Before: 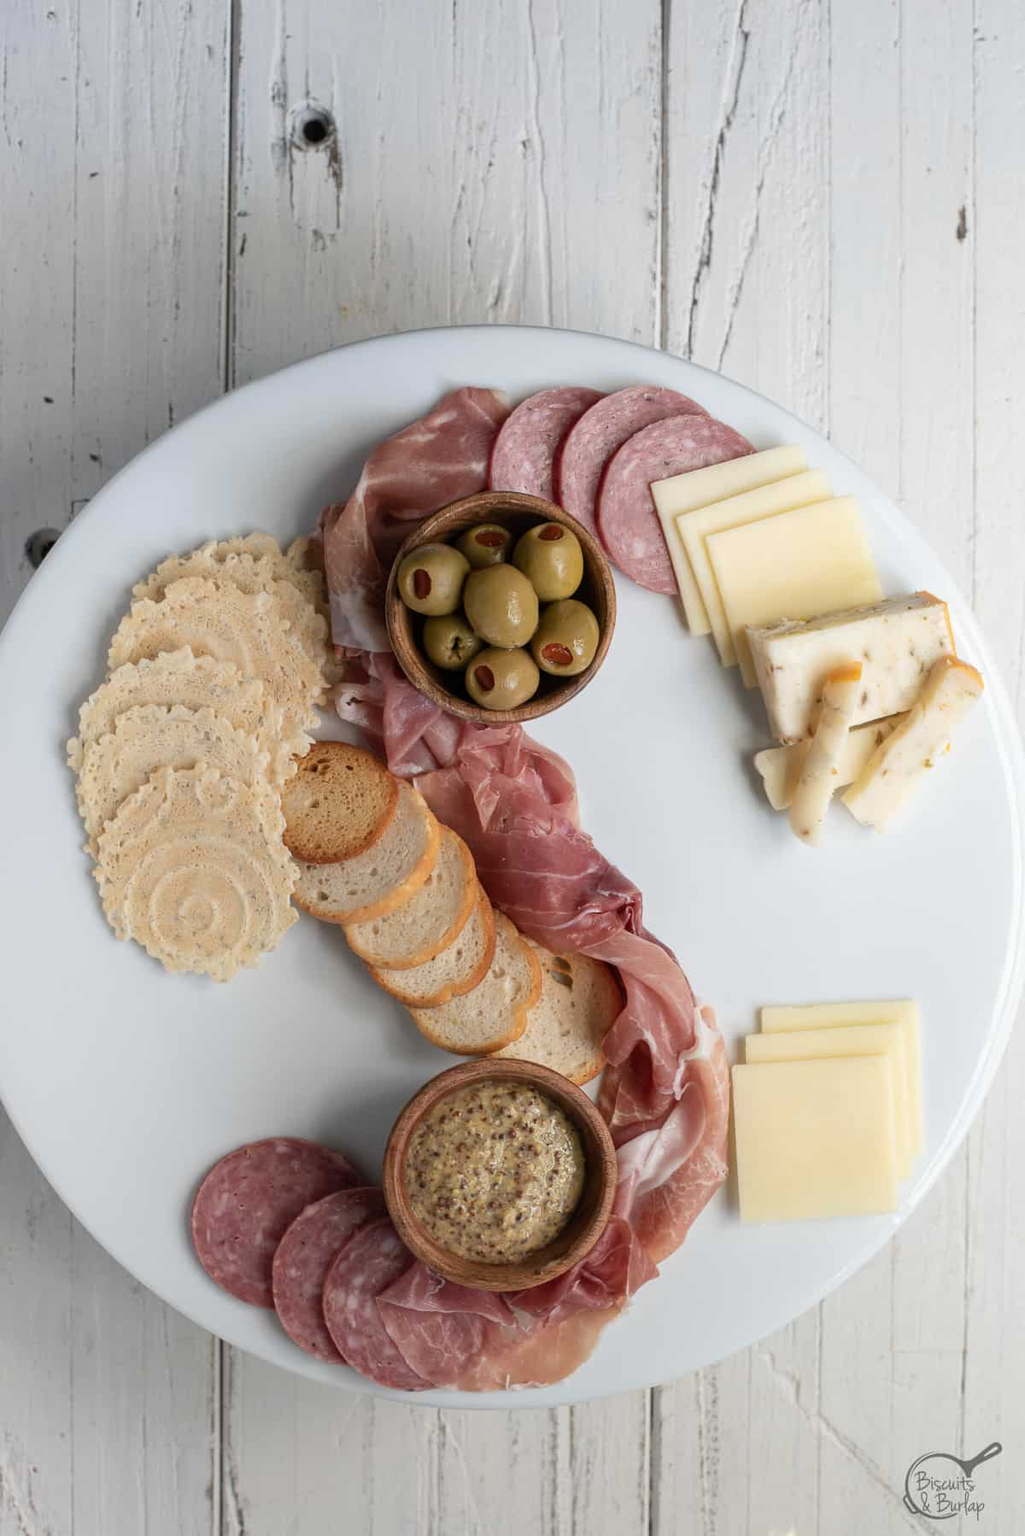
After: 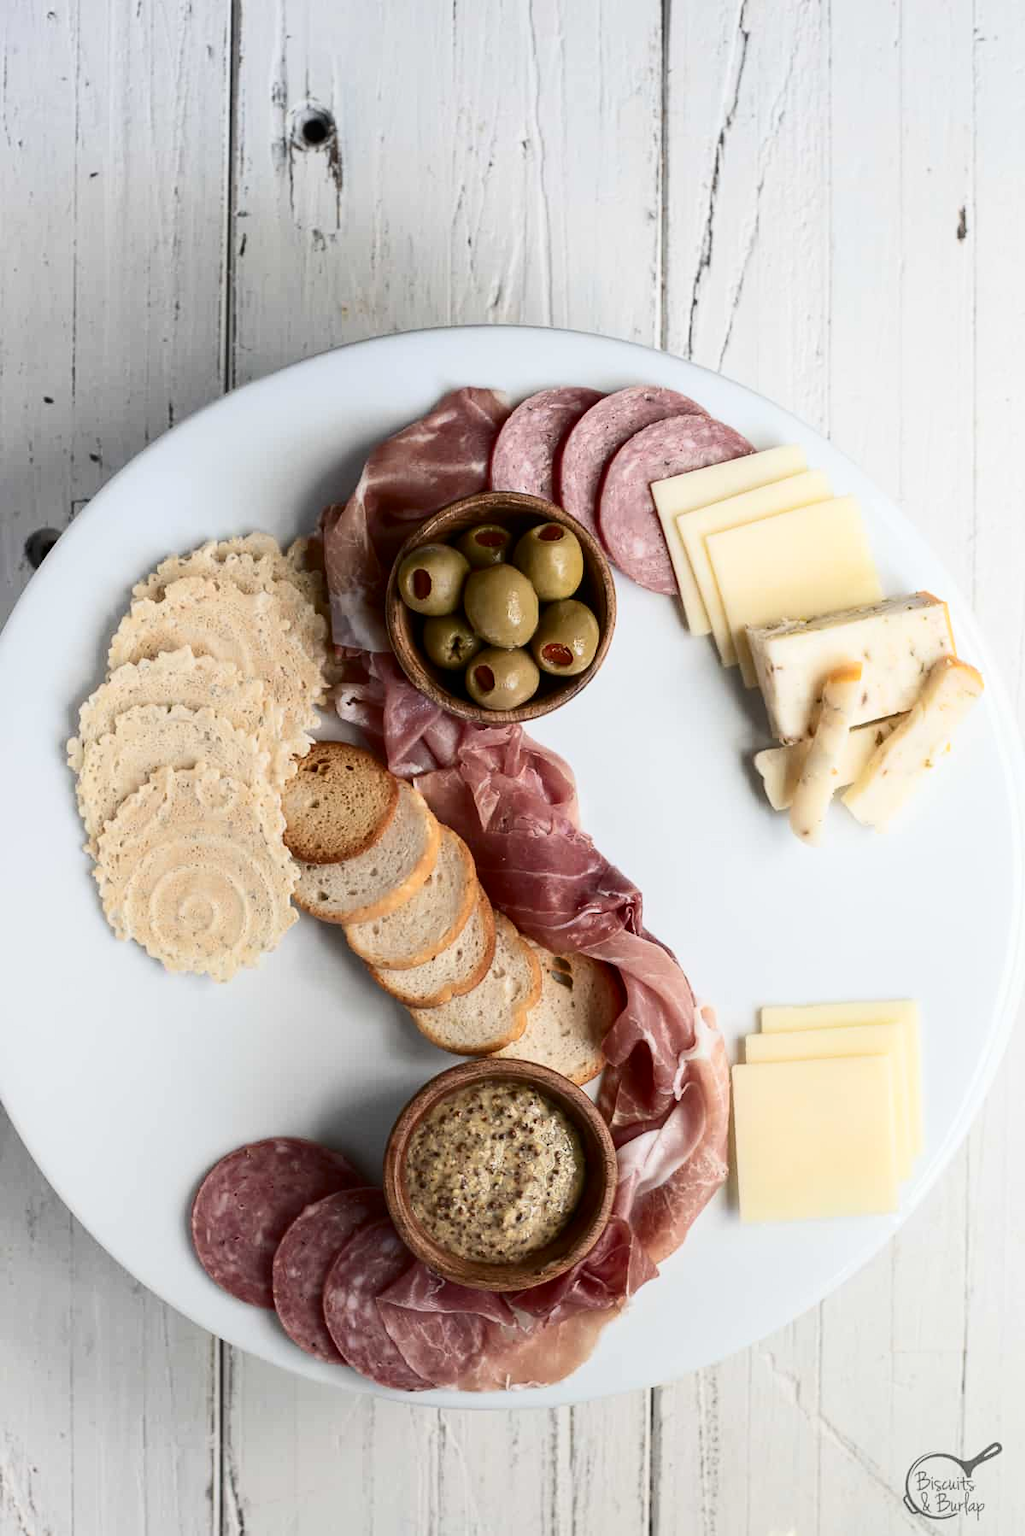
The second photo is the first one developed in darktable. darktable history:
contrast brightness saturation: contrast 0.275
